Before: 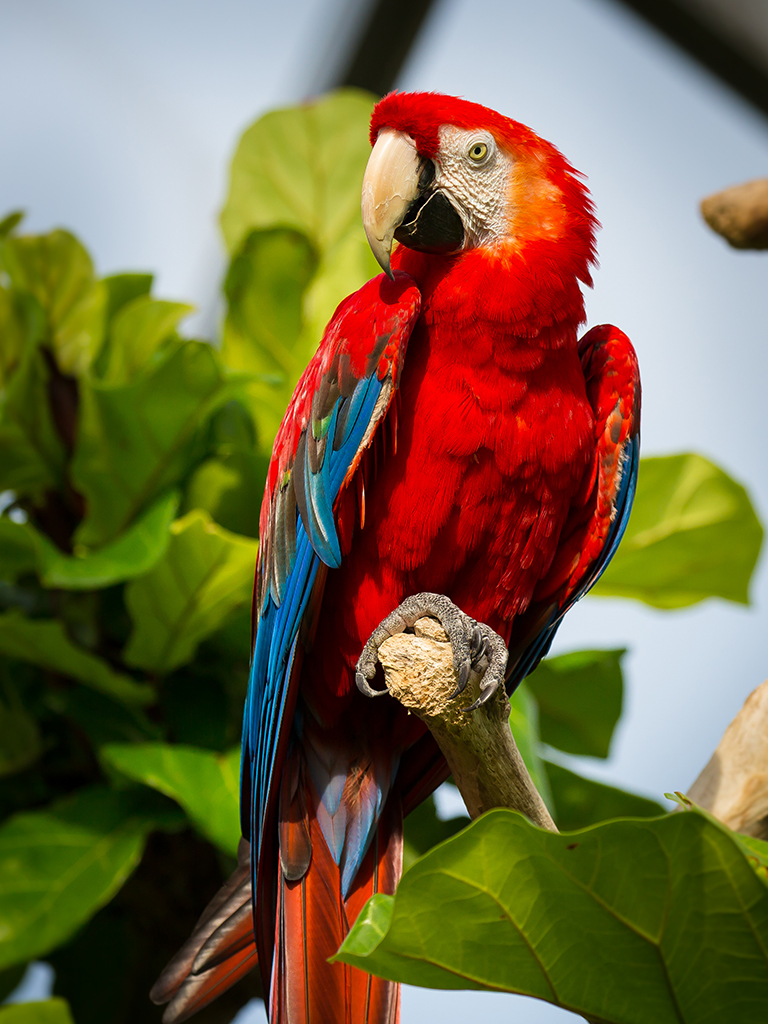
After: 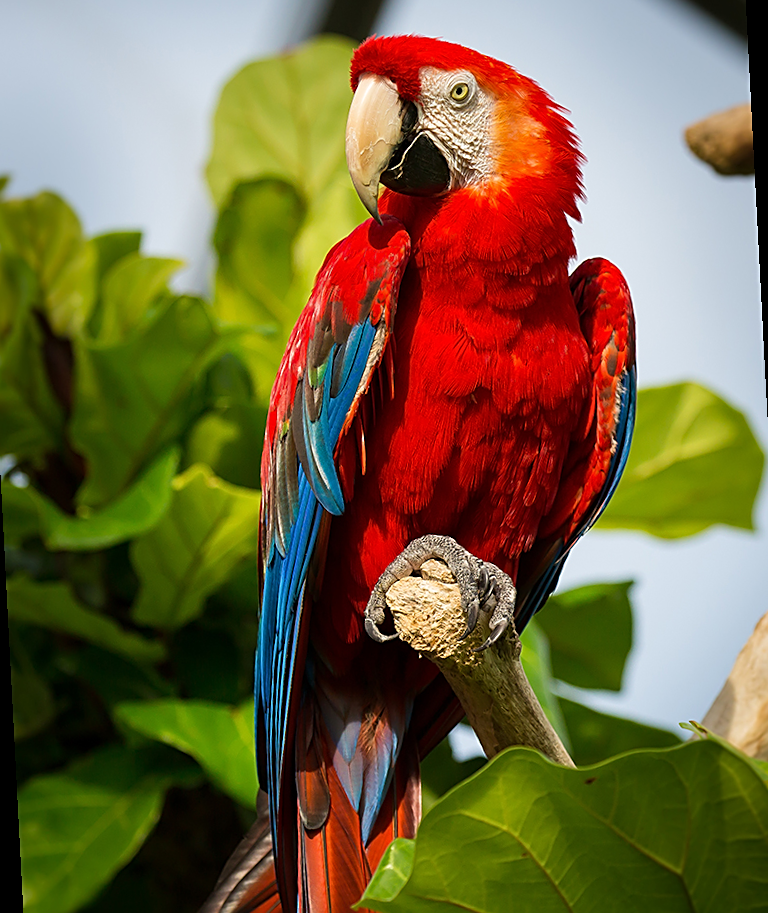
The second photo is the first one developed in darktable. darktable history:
rotate and perspective: rotation -3°, crop left 0.031, crop right 0.968, crop top 0.07, crop bottom 0.93
sharpen: on, module defaults
